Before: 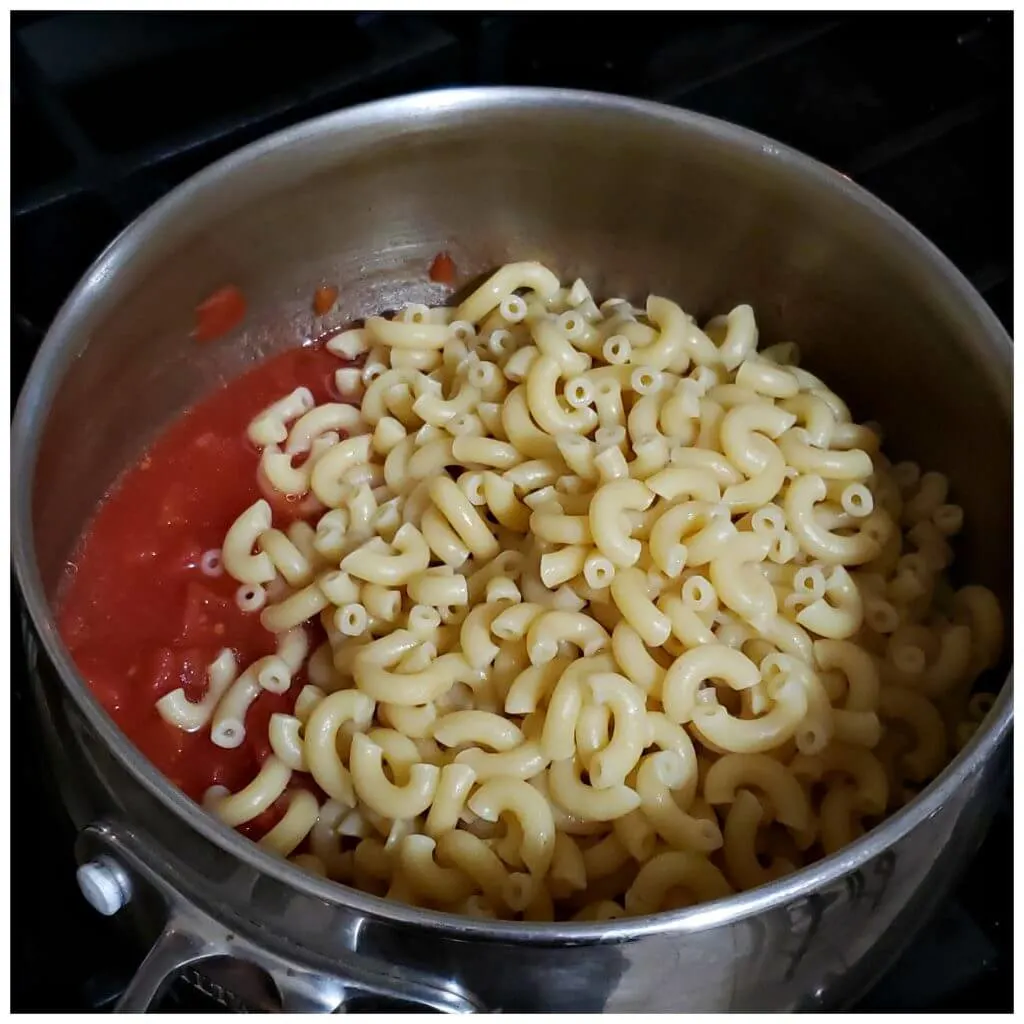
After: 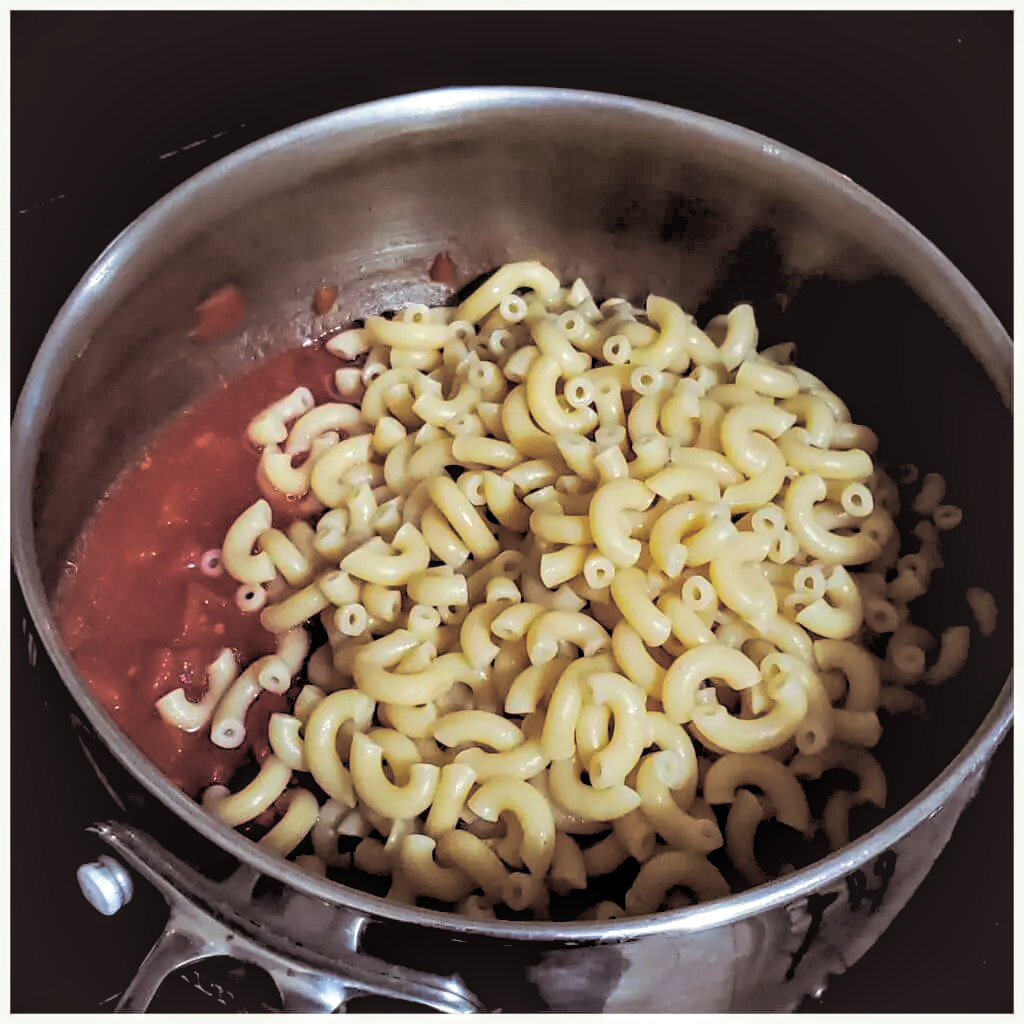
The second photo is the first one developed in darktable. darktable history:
split-toning: shadows › saturation 0.2
rotate and perspective: automatic cropping original format, crop left 0, crop top 0
tone equalizer: -8 EV -0.417 EV, -7 EV -0.389 EV, -6 EV -0.333 EV, -5 EV -0.222 EV, -3 EV 0.222 EV, -2 EV 0.333 EV, -1 EV 0.389 EV, +0 EV 0.417 EV, edges refinement/feathering 500, mask exposure compensation -1.57 EV, preserve details no
color balance: output saturation 110%
rgb levels: preserve colors sum RGB, levels [[0.038, 0.433, 0.934], [0, 0.5, 1], [0, 0.5, 1]]
local contrast: on, module defaults
